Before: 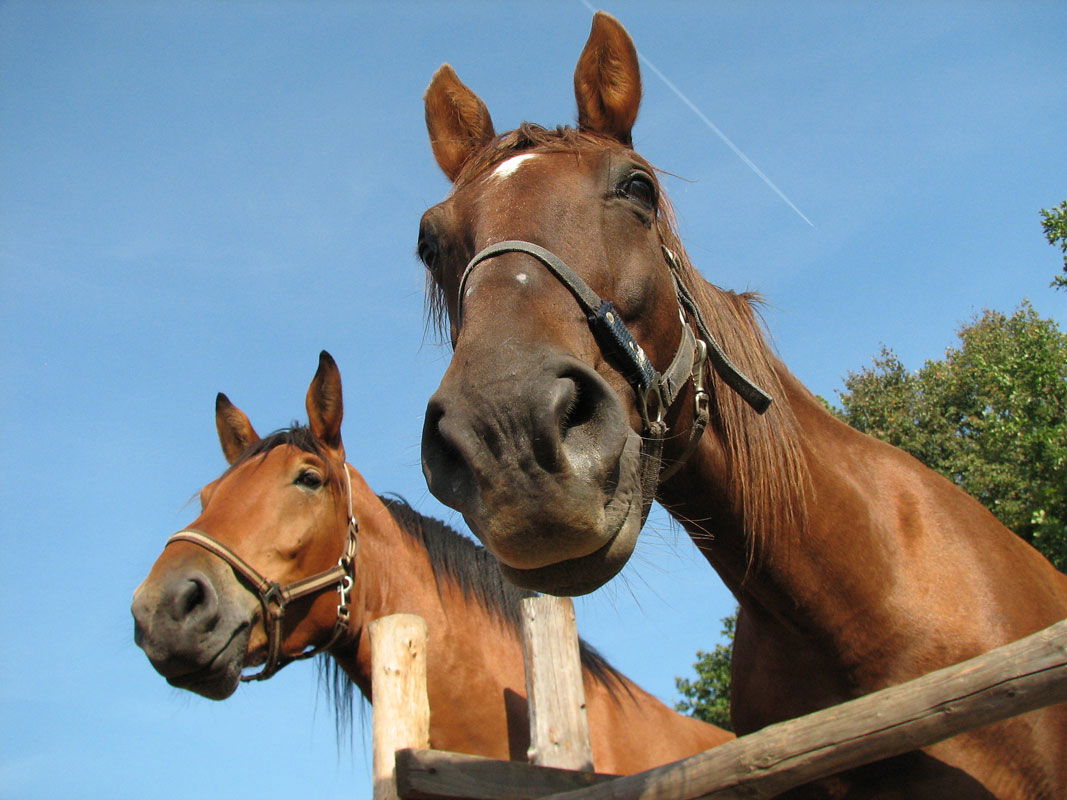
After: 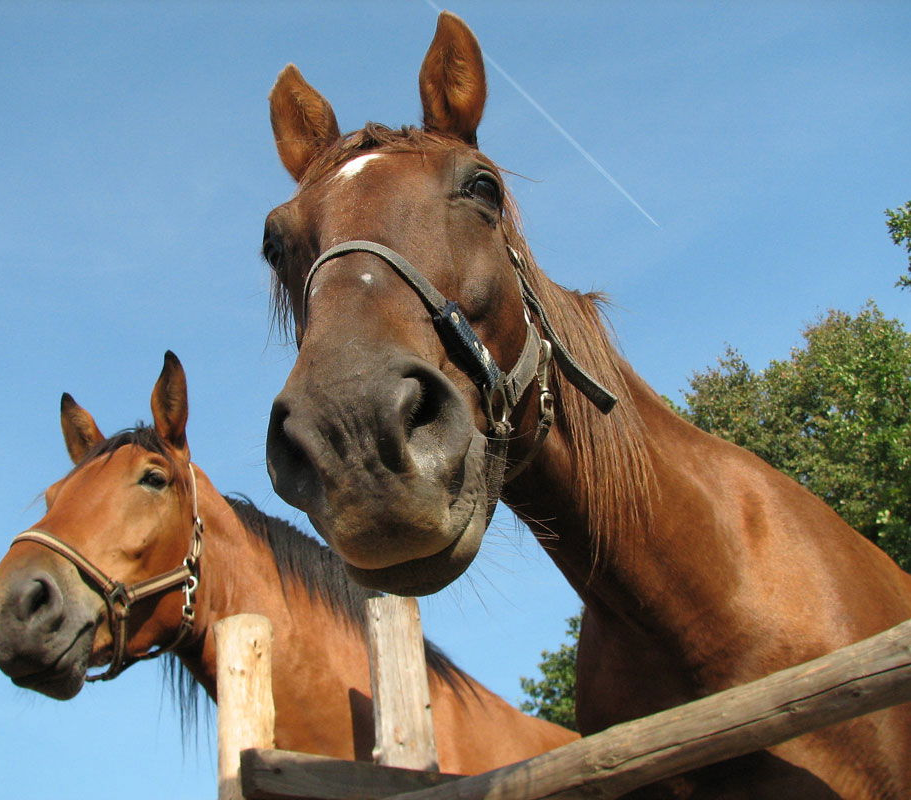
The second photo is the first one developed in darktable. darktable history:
crop and rotate: left 14.58%
